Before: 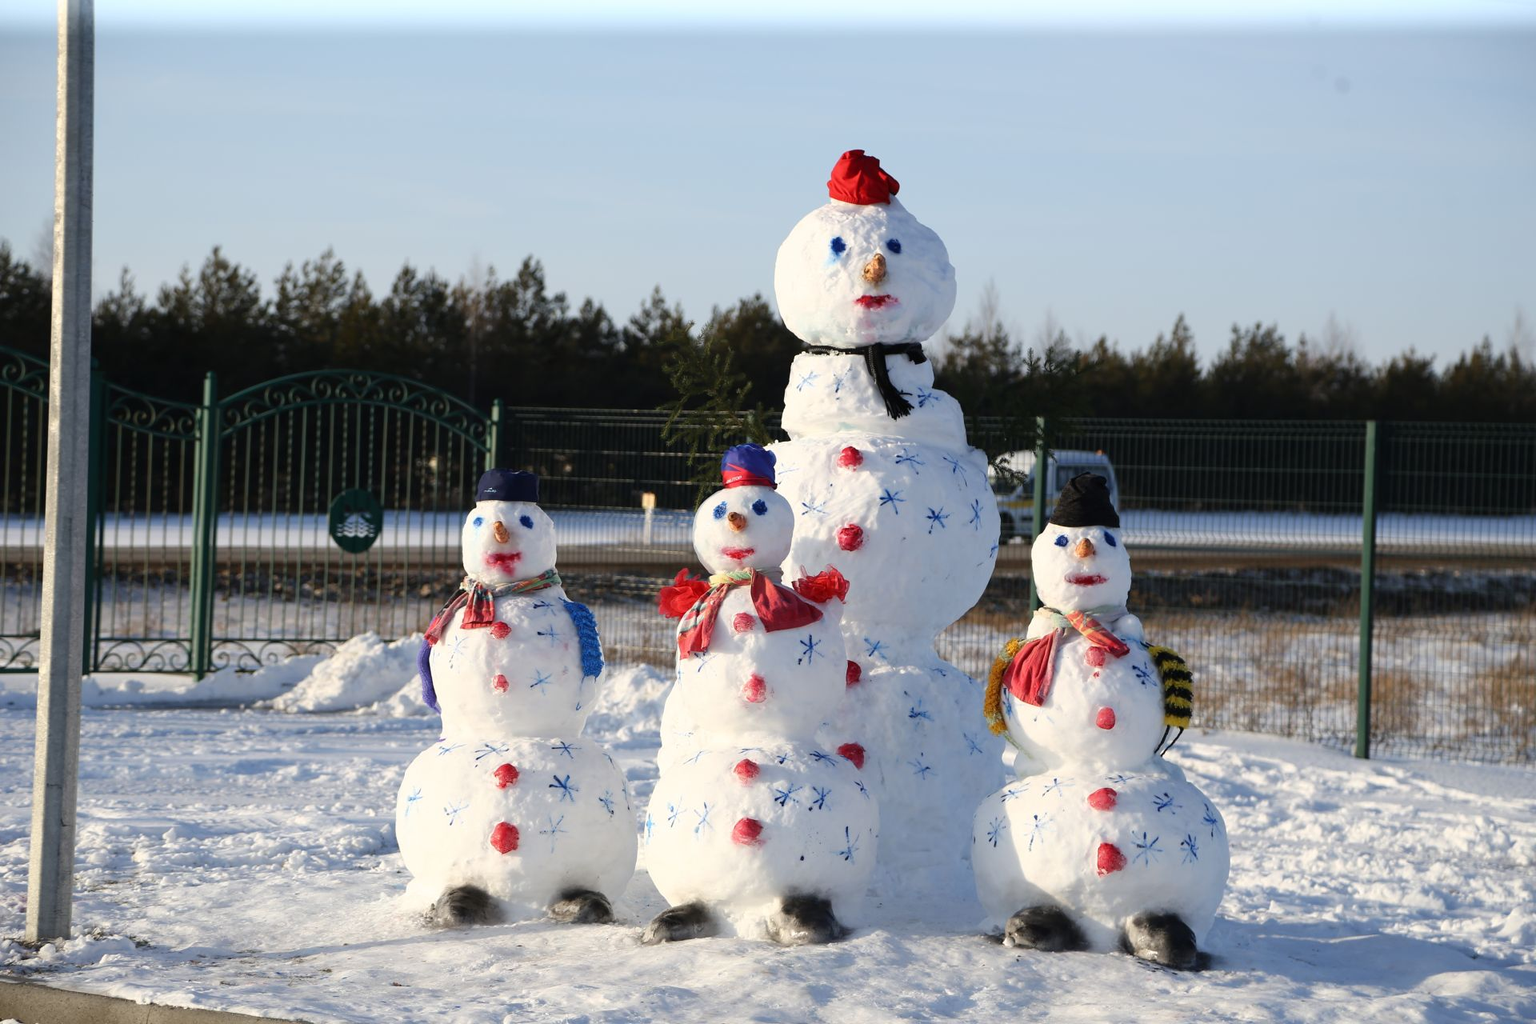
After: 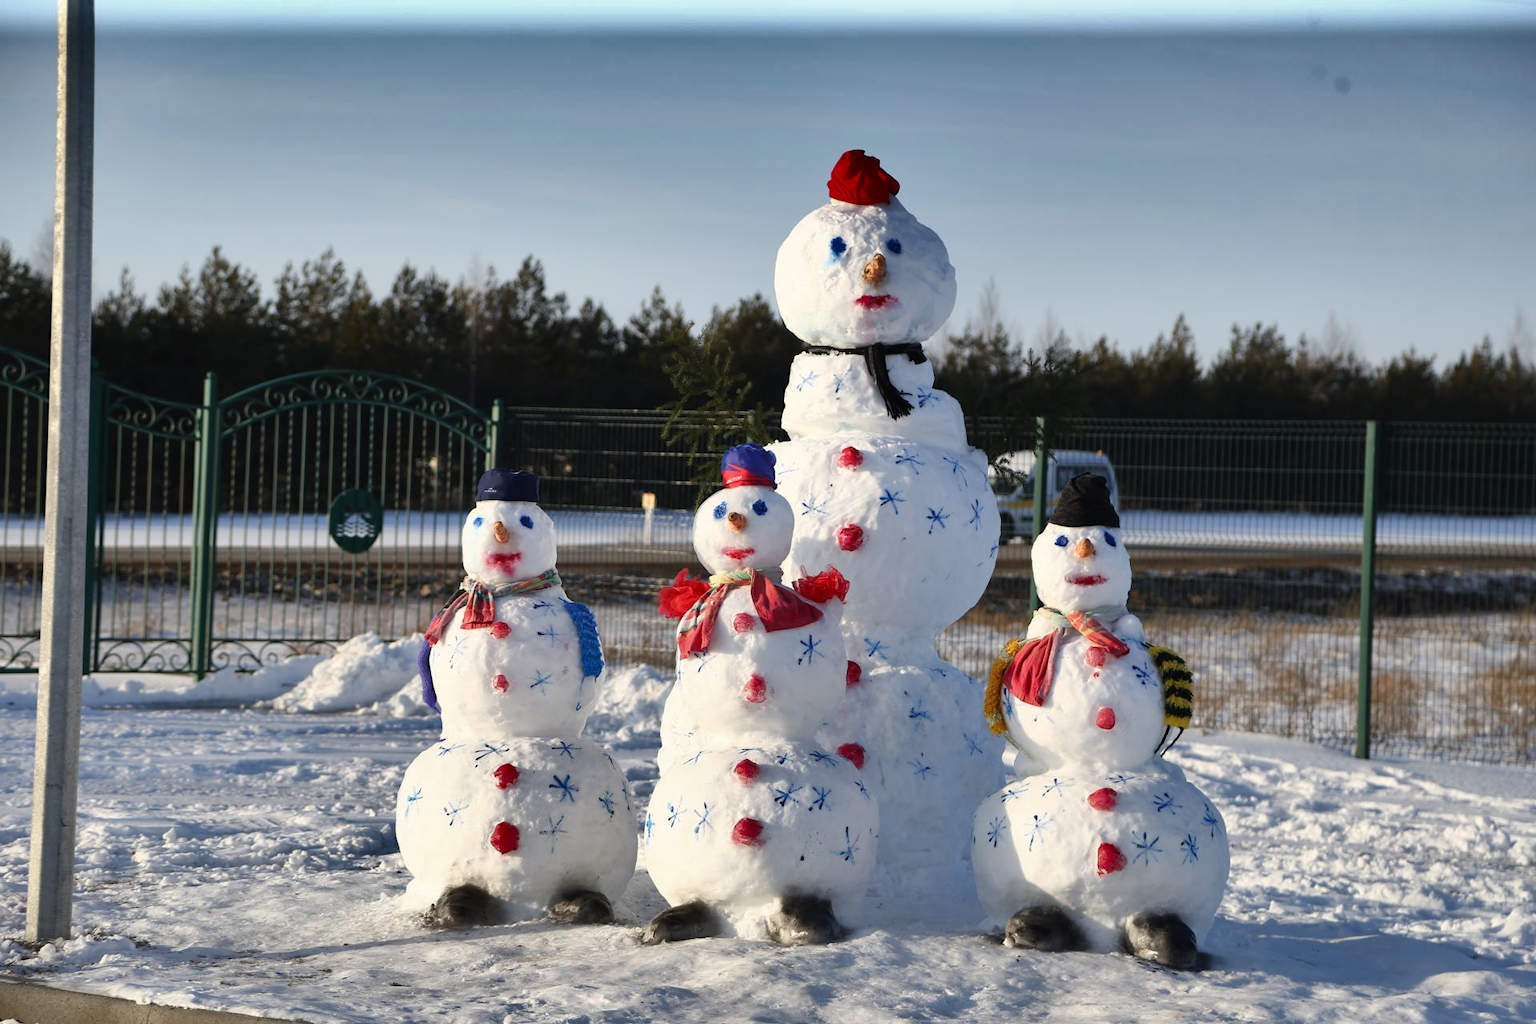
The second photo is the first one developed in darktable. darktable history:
shadows and highlights: radius 106.89, shadows 40.81, highlights -72.76, low approximation 0.01, soften with gaussian
